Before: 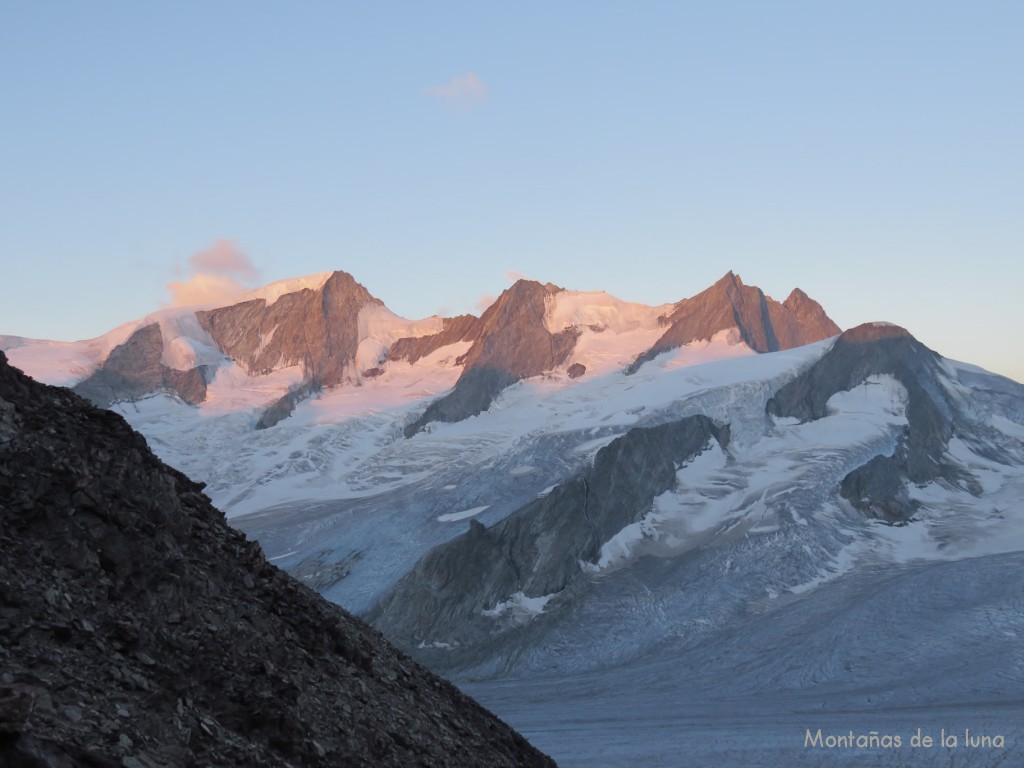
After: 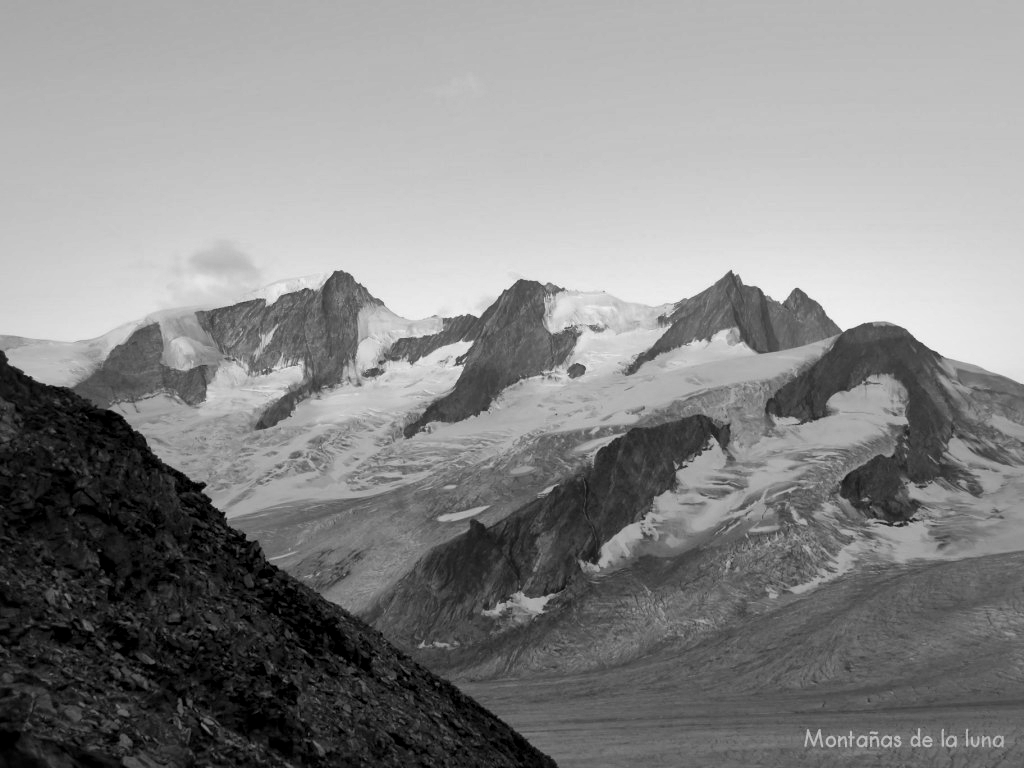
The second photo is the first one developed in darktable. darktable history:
local contrast: mode bilateral grid, contrast 70, coarseness 75, detail 180%, midtone range 0.2
monochrome: a 2.21, b -1.33, size 2.2
